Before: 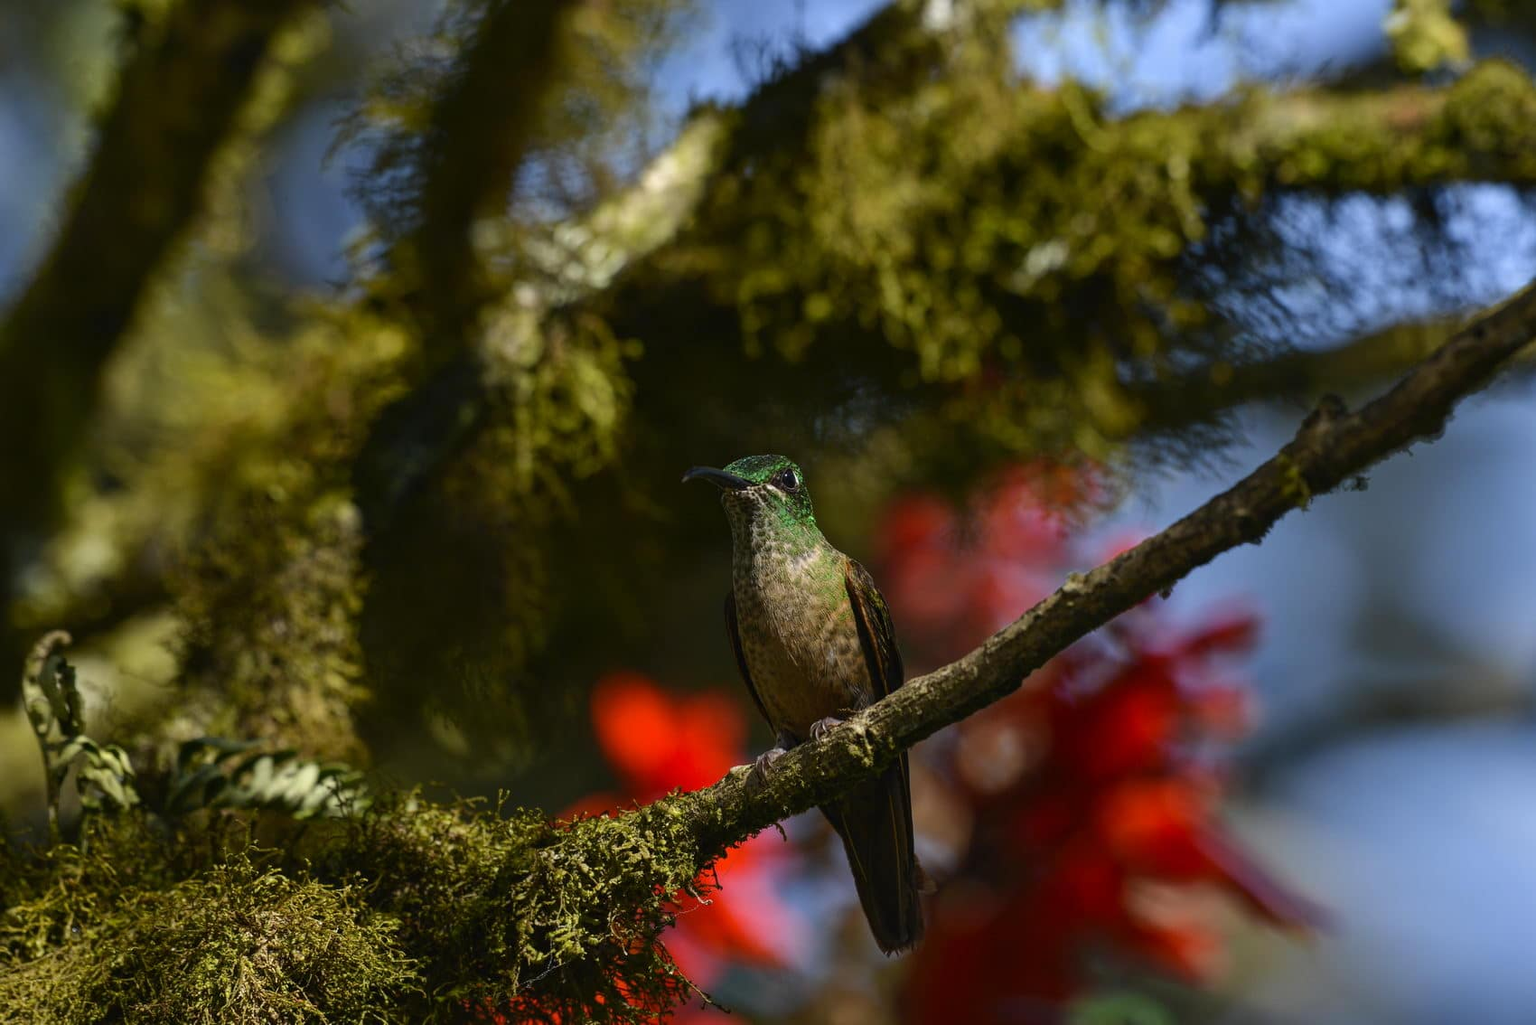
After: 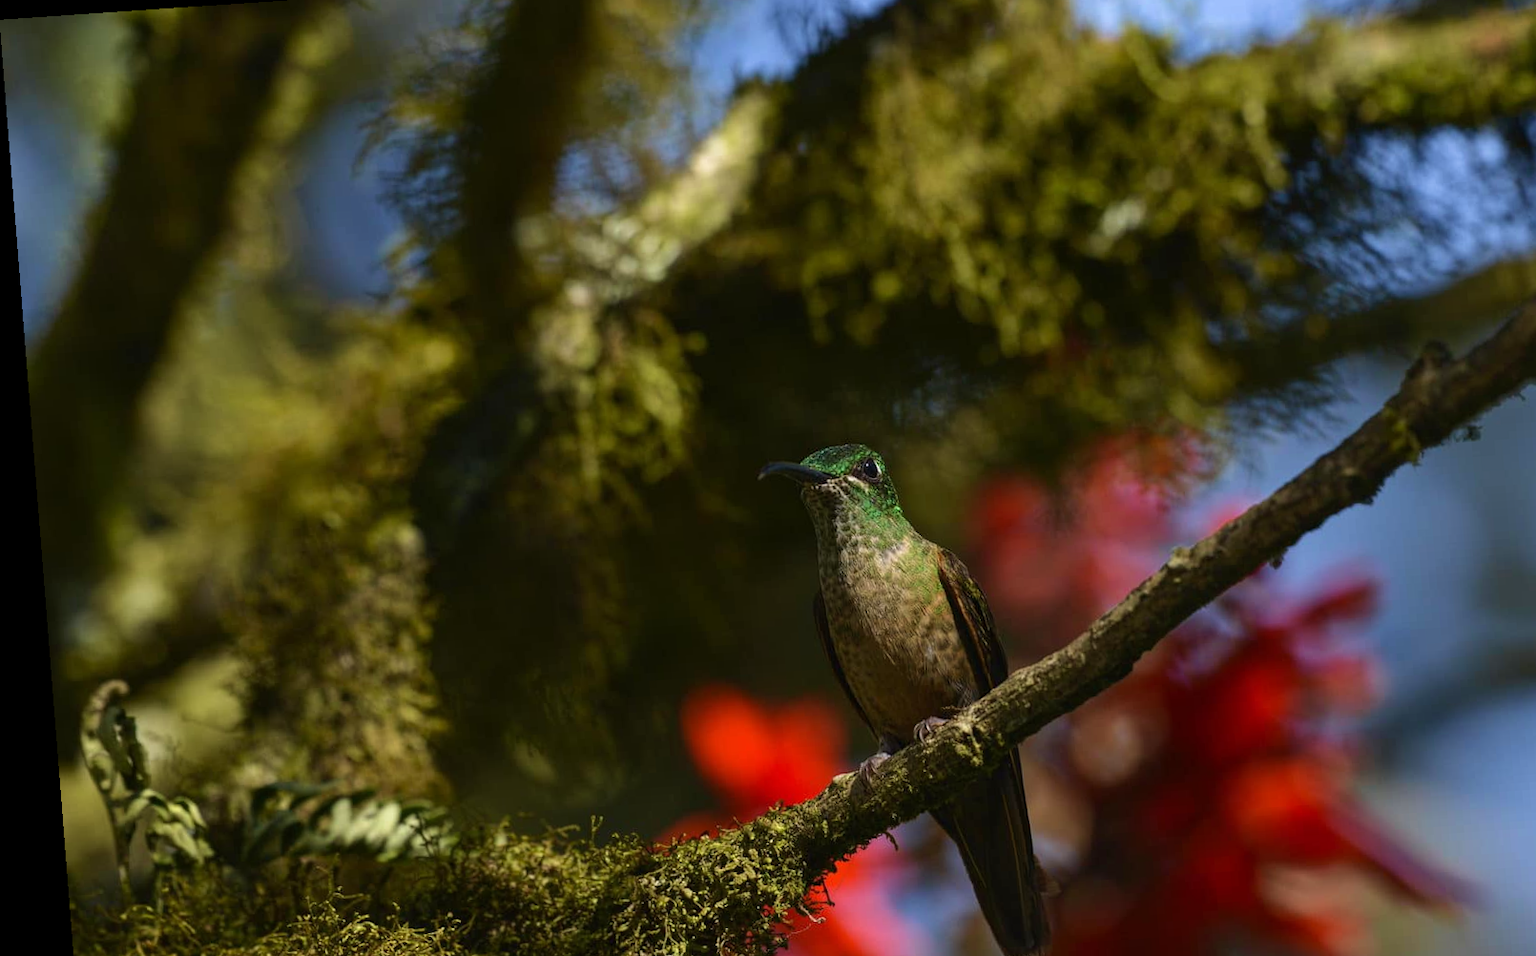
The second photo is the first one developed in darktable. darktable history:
velvia: on, module defaults
exposure: exposure -0.01 EV, compensate highlight preservation false
crop: top 7.49%, right 9.717%, bottom 11.943%
rotate and perspective: rotation -4.2°, shear 0.006, automatic cropping off
